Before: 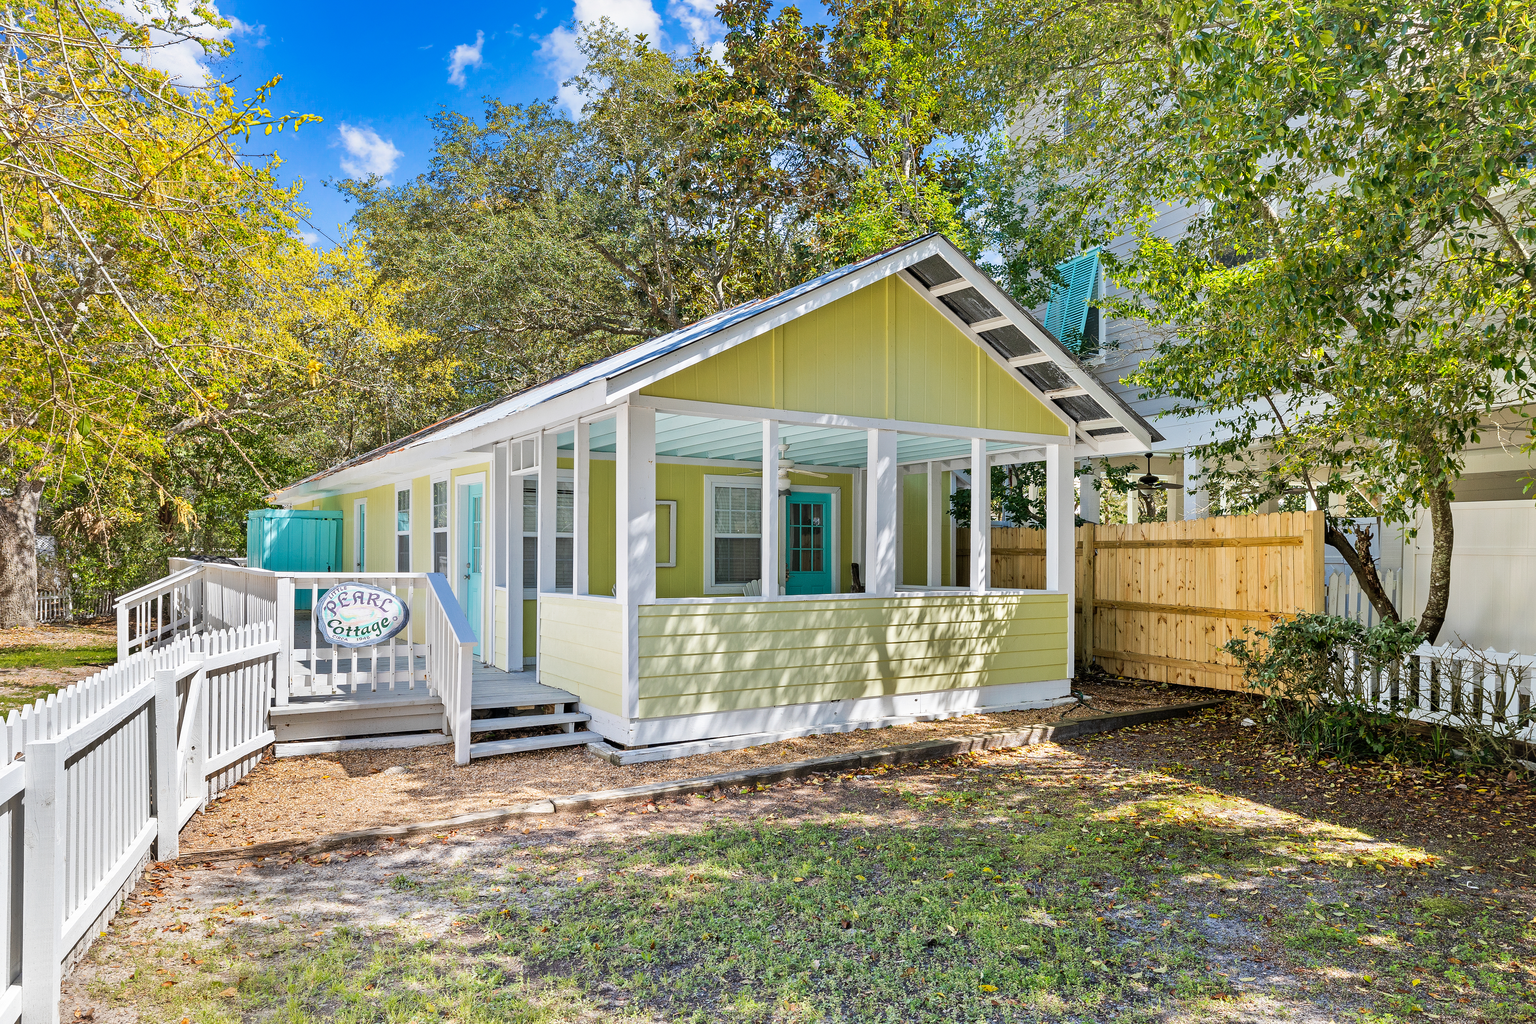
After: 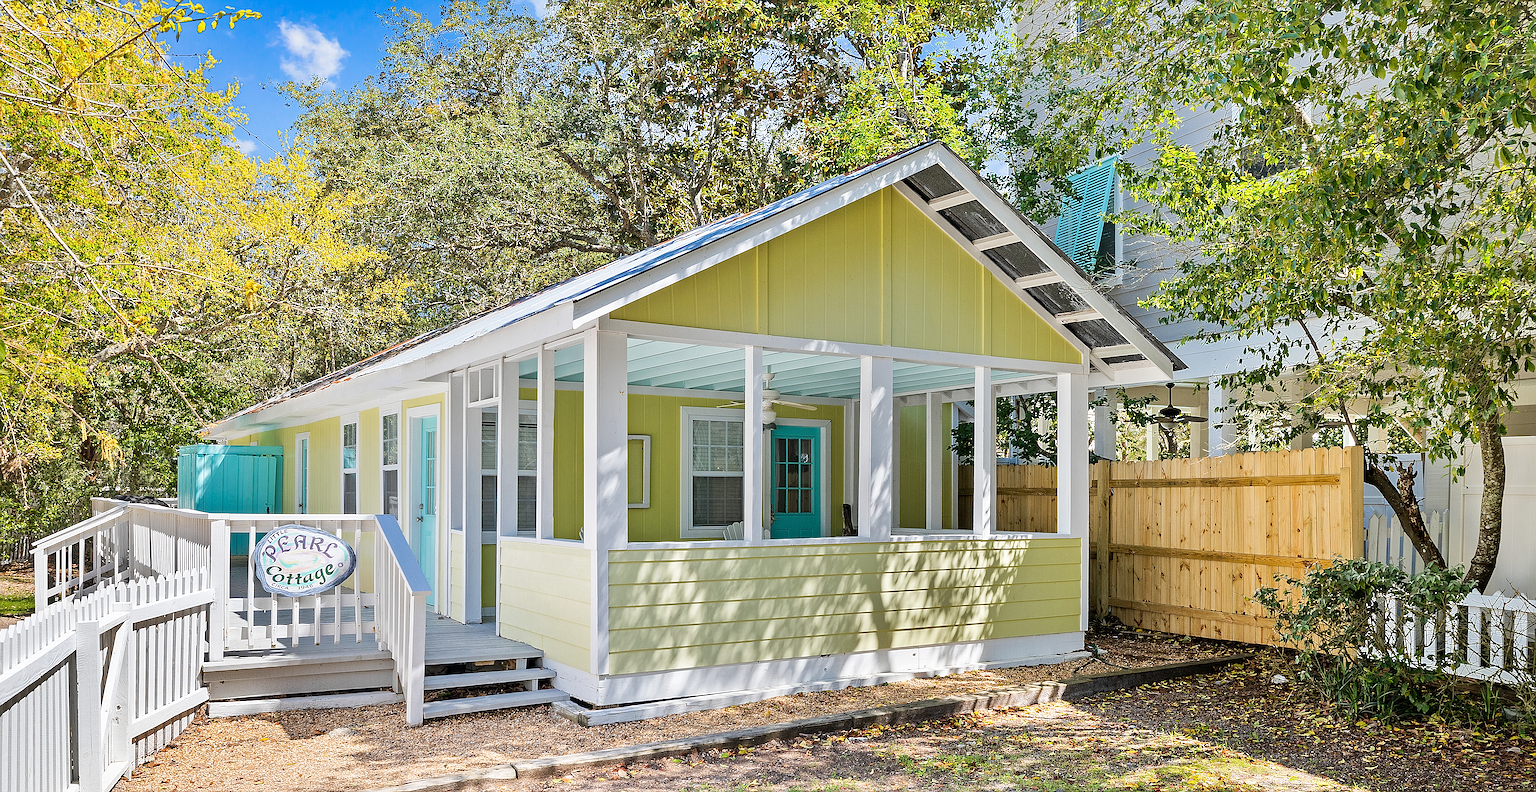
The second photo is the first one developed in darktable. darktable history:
crop: left 5.596%, top 10.314%, right 3.534%, bottom 19.395%
sharpen: amount 0.75
